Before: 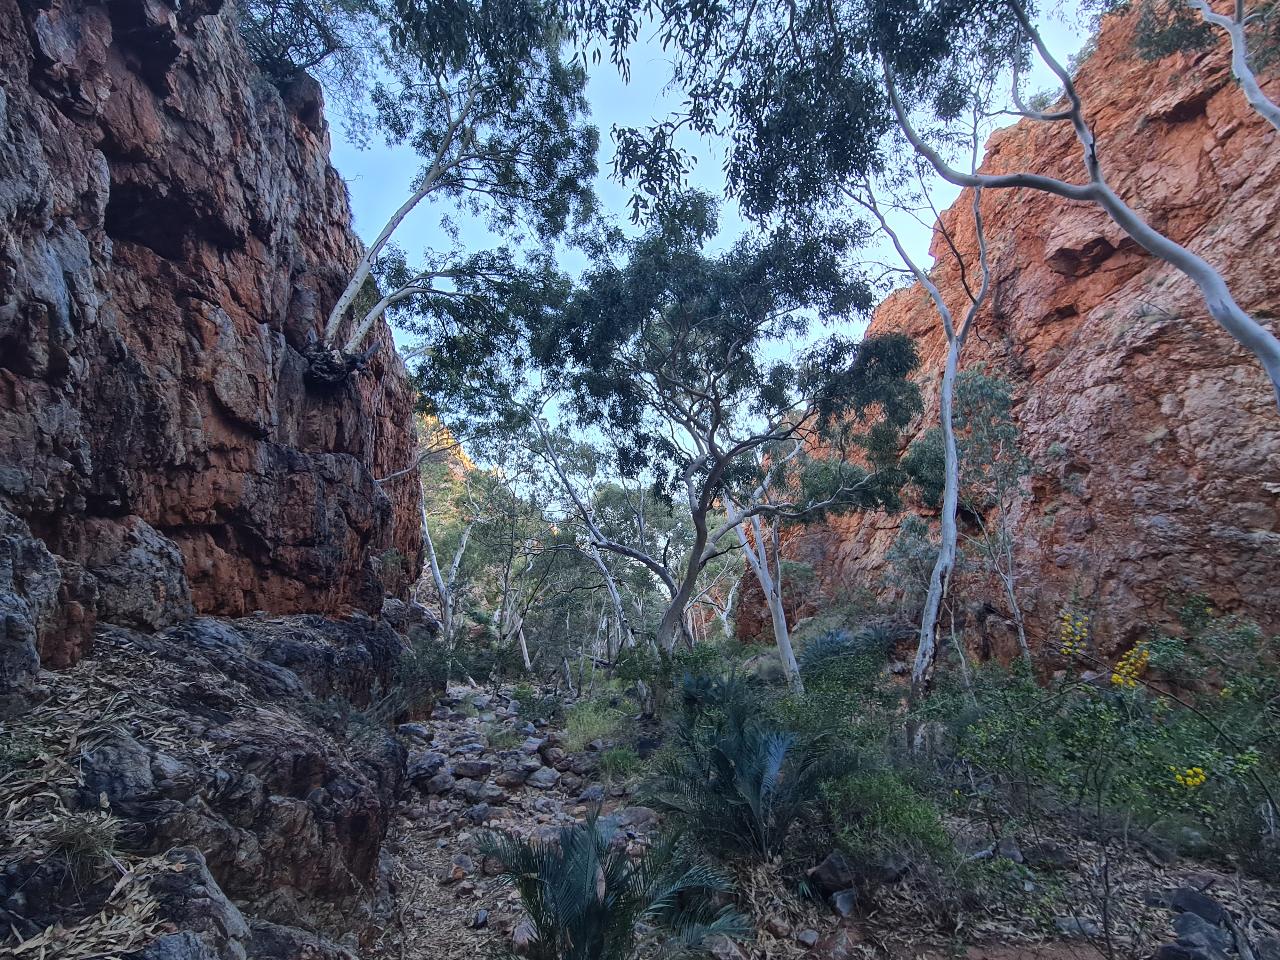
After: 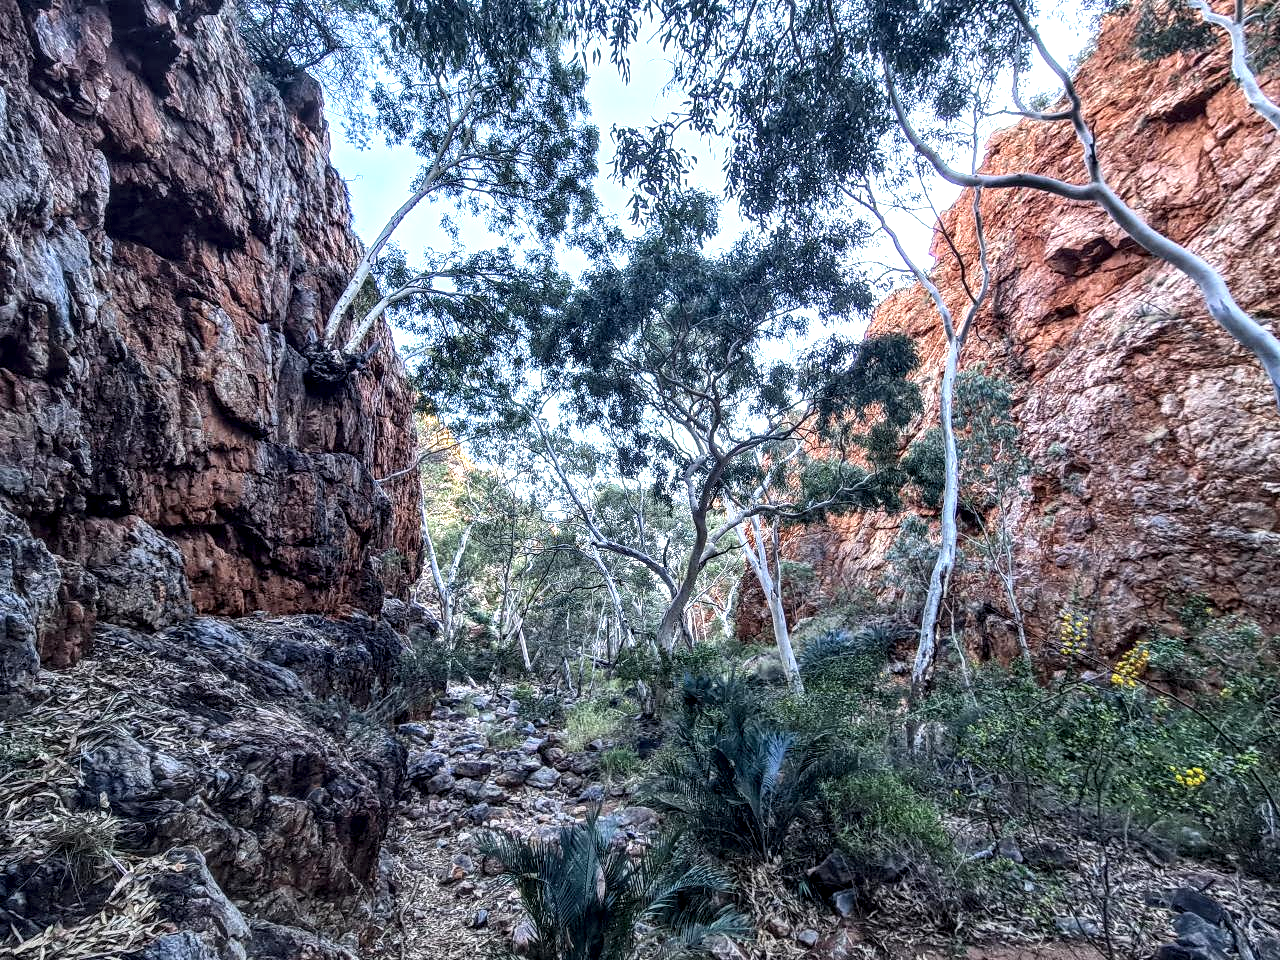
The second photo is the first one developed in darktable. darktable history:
exposure: black level correction 0, exposure 0.69 EV, compensate highlight preservation false
local contrast: highlights 18%, detail 186%
